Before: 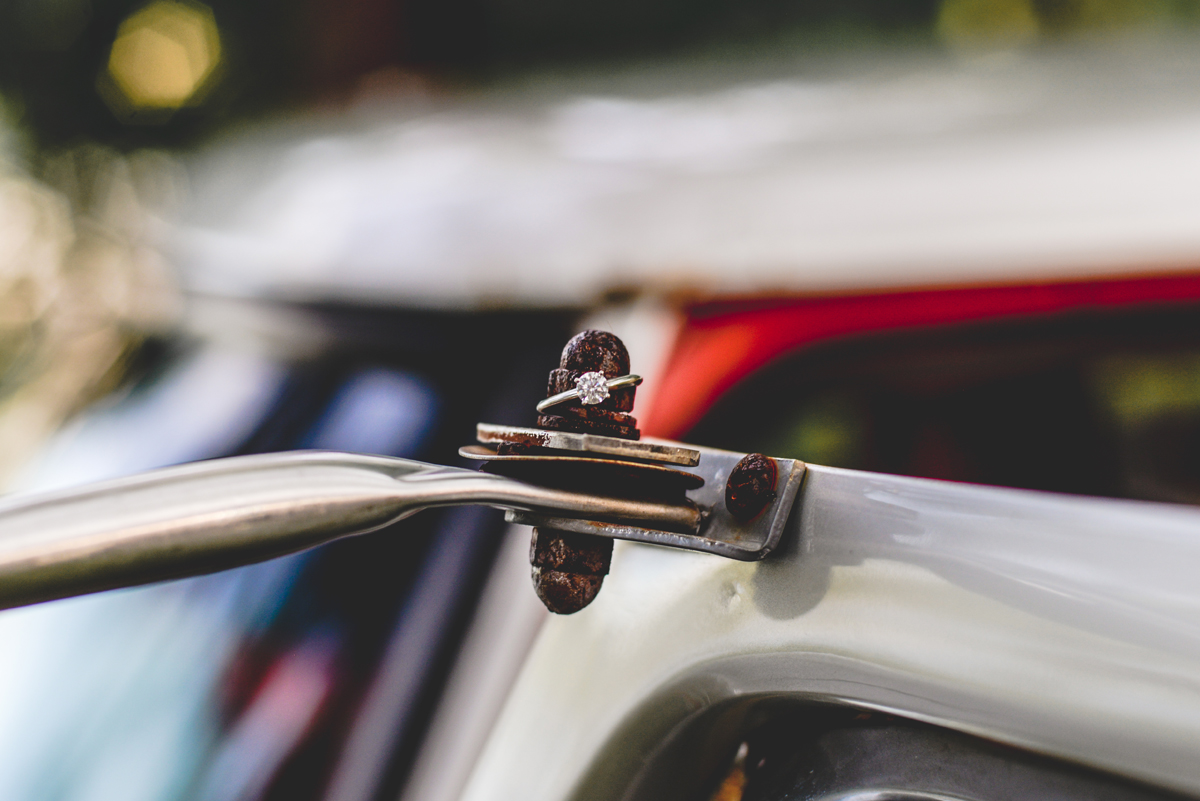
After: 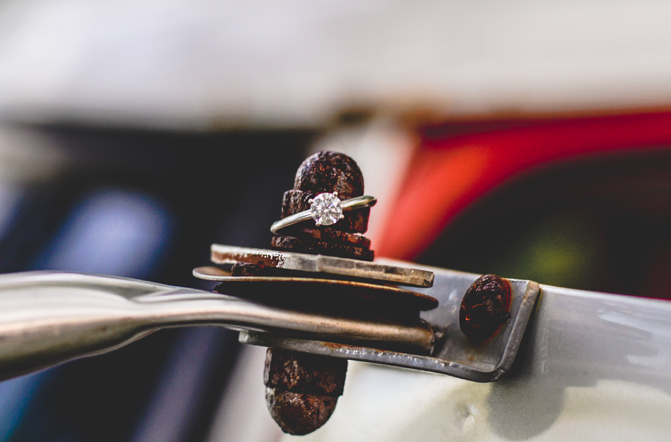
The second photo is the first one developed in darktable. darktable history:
crop and rotate: left 22.186%, top 22.359%, right 21.89%, bottom 22.395%
tone equalizer: on, module defaults
